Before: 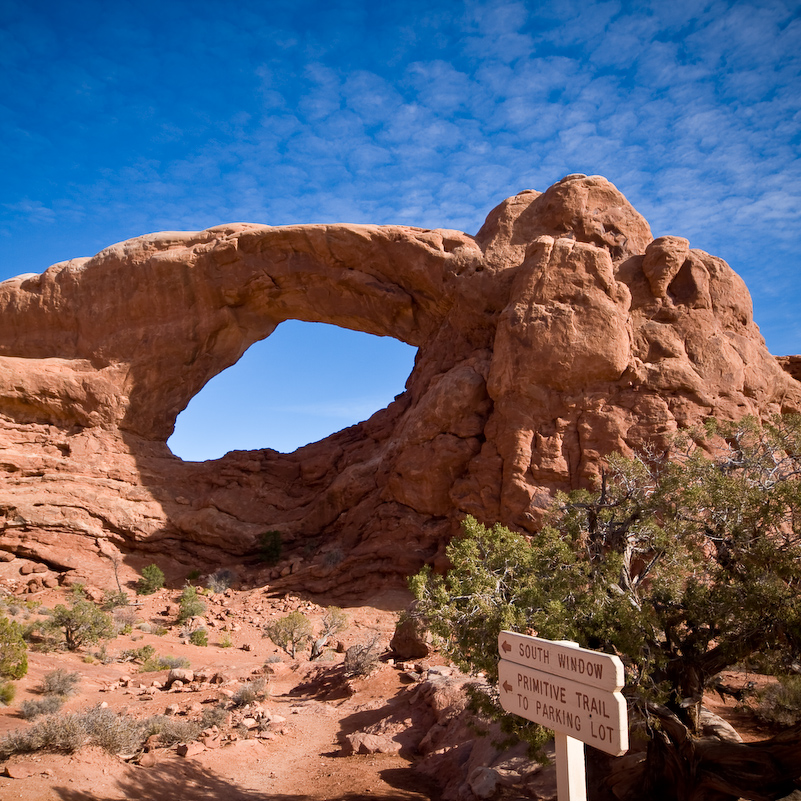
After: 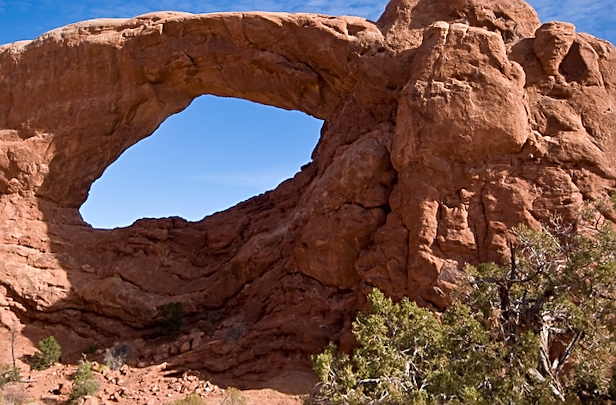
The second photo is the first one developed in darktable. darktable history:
rotate and perspective: rotation 0.72°, lens shift (vertical) -0.352, lens shift (horizontal) -0.051, crop left 0.152, crop right 0.859, crop top 0.019, crop bottom 0.964
crop: left 1.744%, top 19.225%, right 5.069%, bottom 28.357%
sharpen: on, module defaults
